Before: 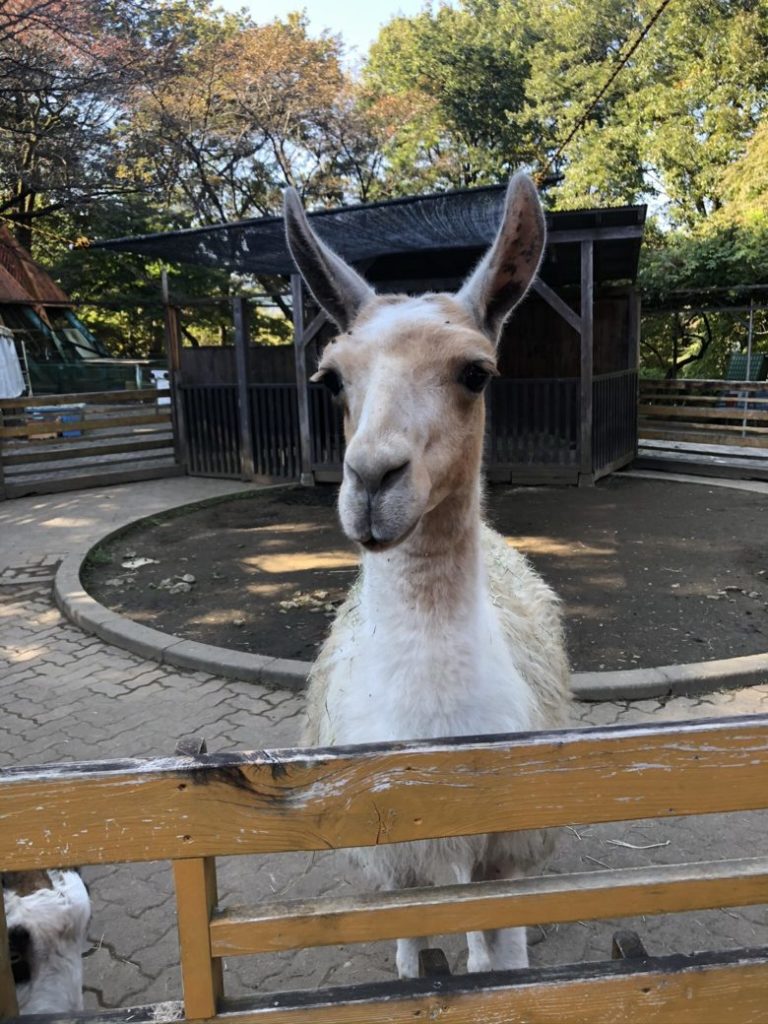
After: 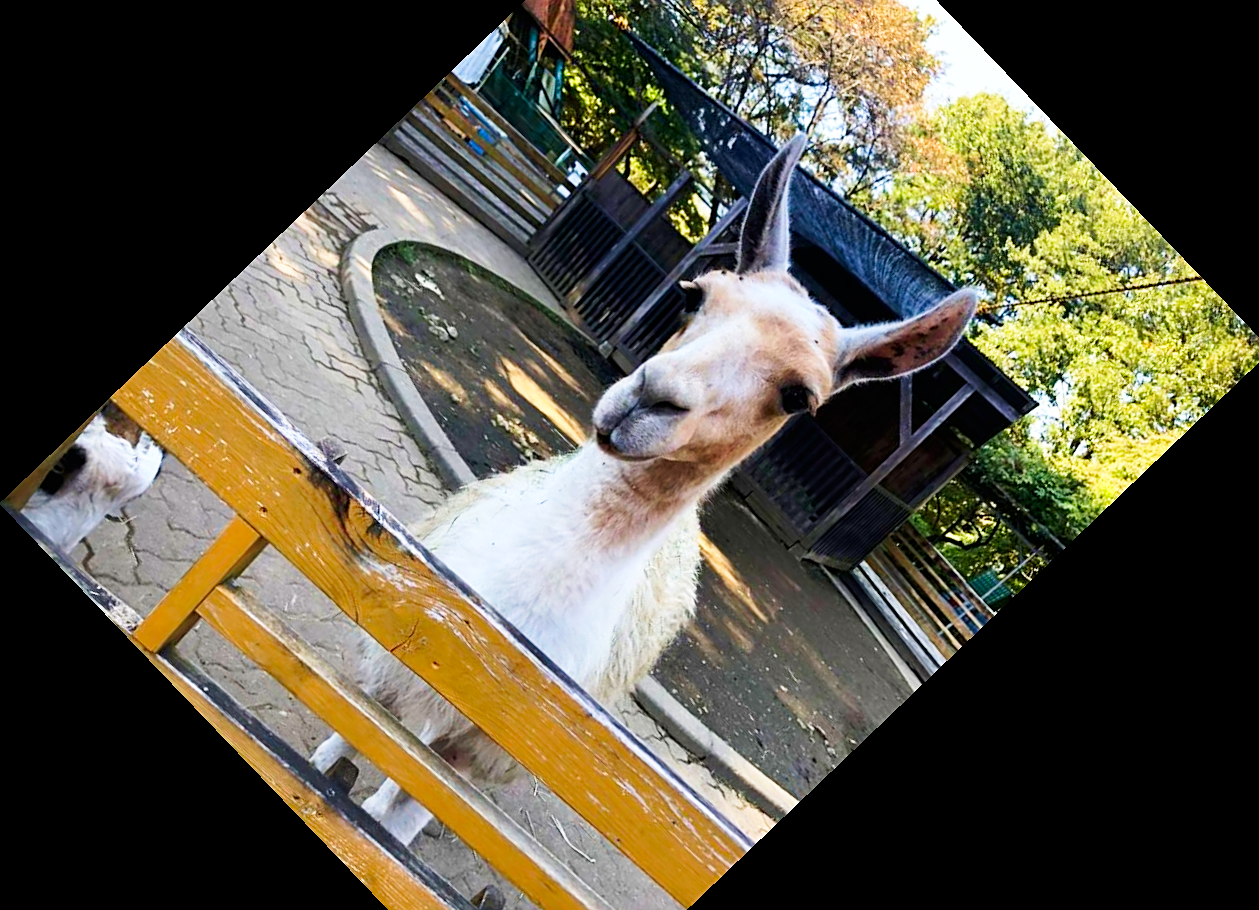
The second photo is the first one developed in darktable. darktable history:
contrast brightness saturation: saturation 0.5
sharpen: on, module defaults
base curve: curves: ch0 [(0, 0) (0.005, 0.002) (0.15, 0.3) (0.4, 0.7) (0.75, 0.95) (1, 1)], preserve colors none
crop and rotate: angle -46.26°, top 16.234%, right 0.912%, bottom 11.704%
velvia: on, module defaults
